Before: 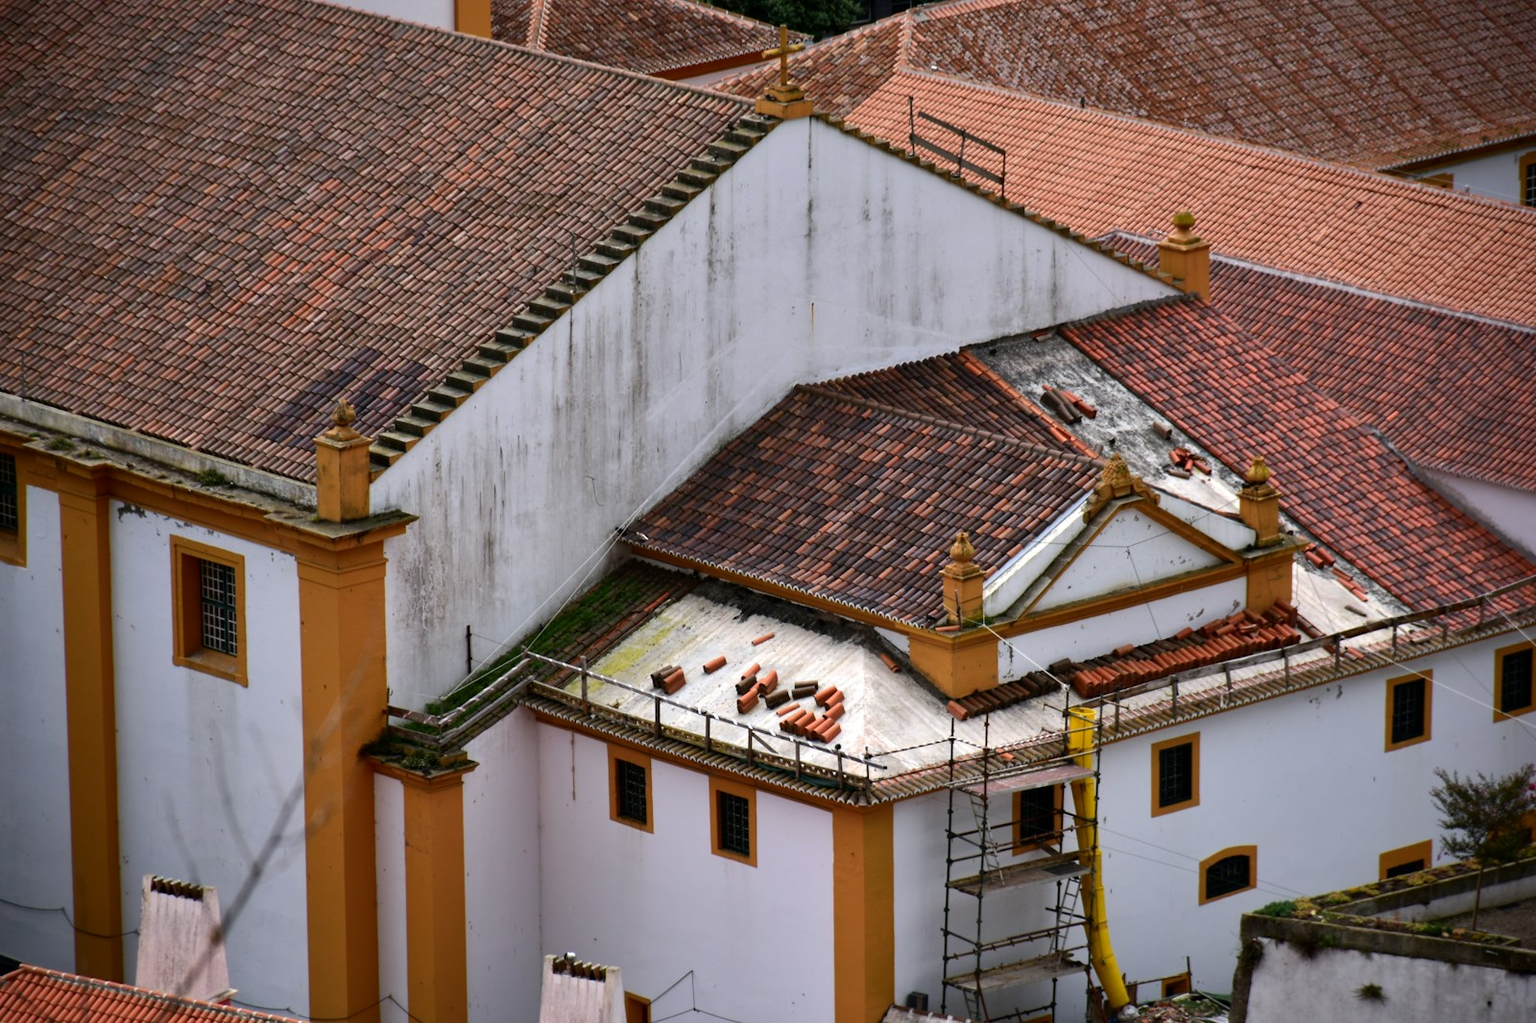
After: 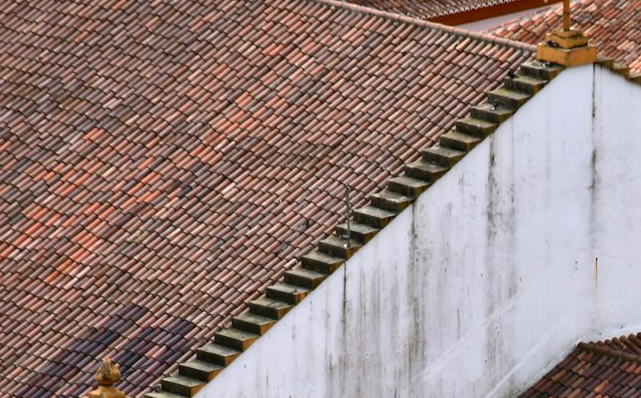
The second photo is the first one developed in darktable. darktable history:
exposure: exposure 0.496 EV, compensate highlight preservation false
crop: left 15.655%, top 5.449%, right 44.276%, bottom 57.184%
